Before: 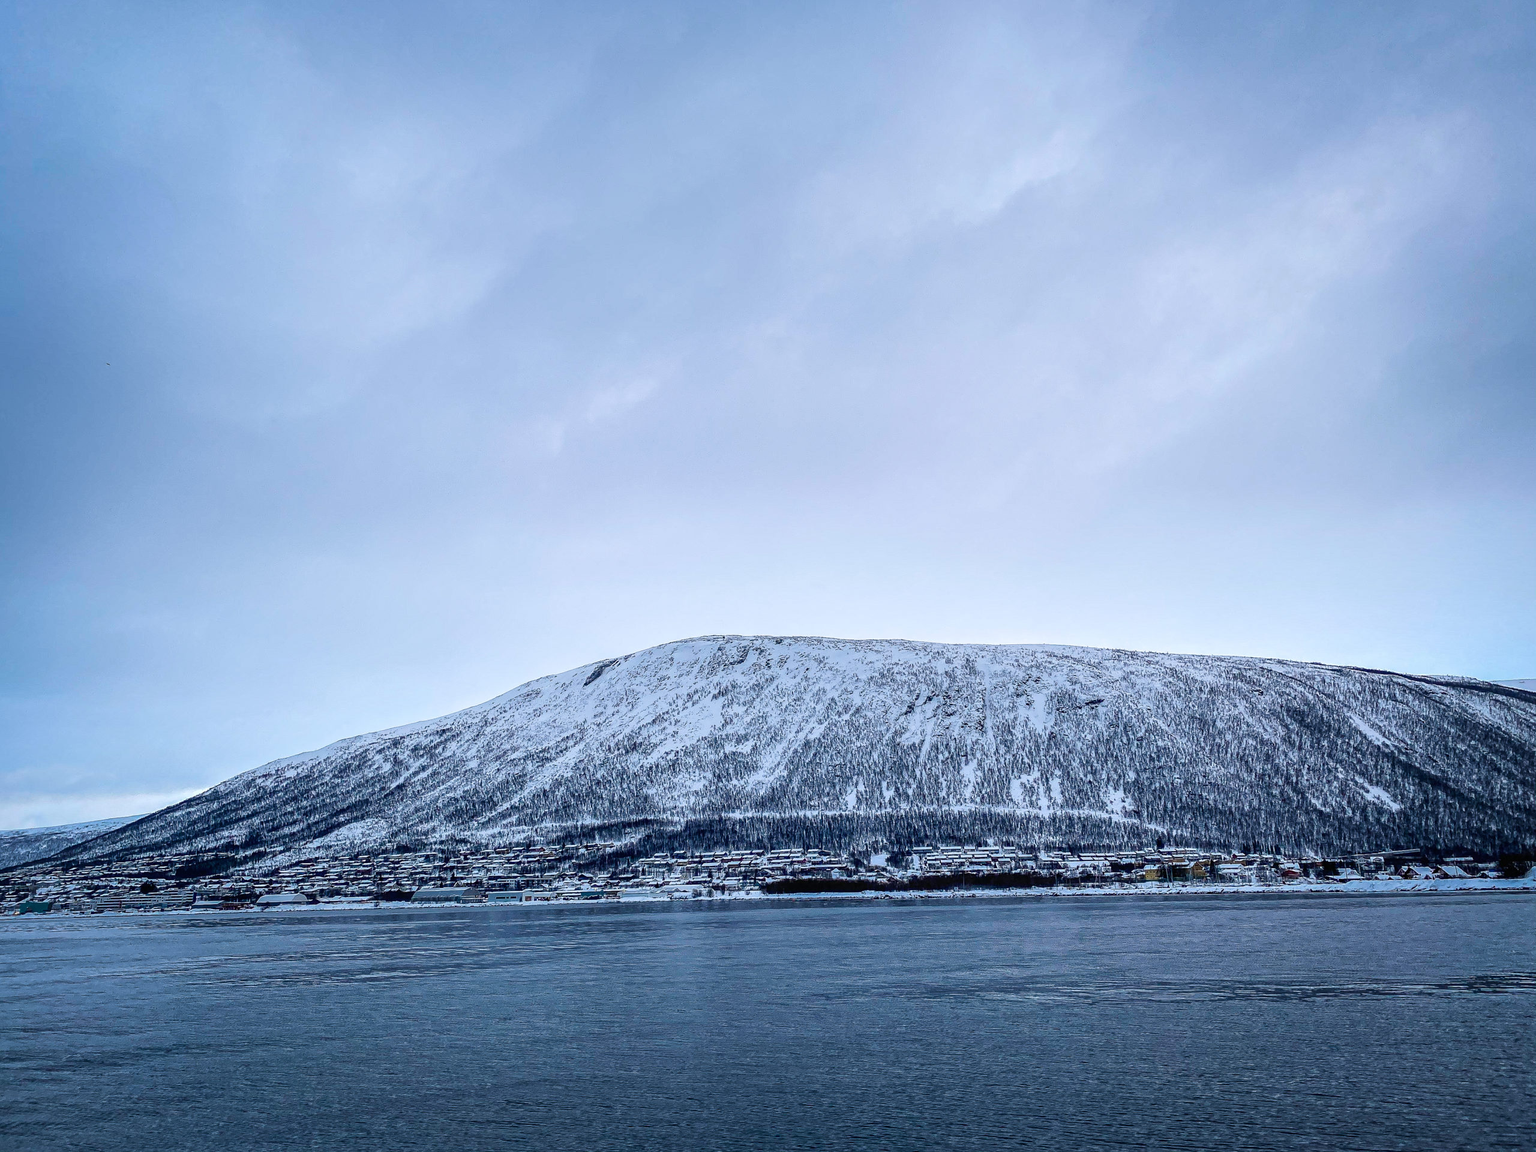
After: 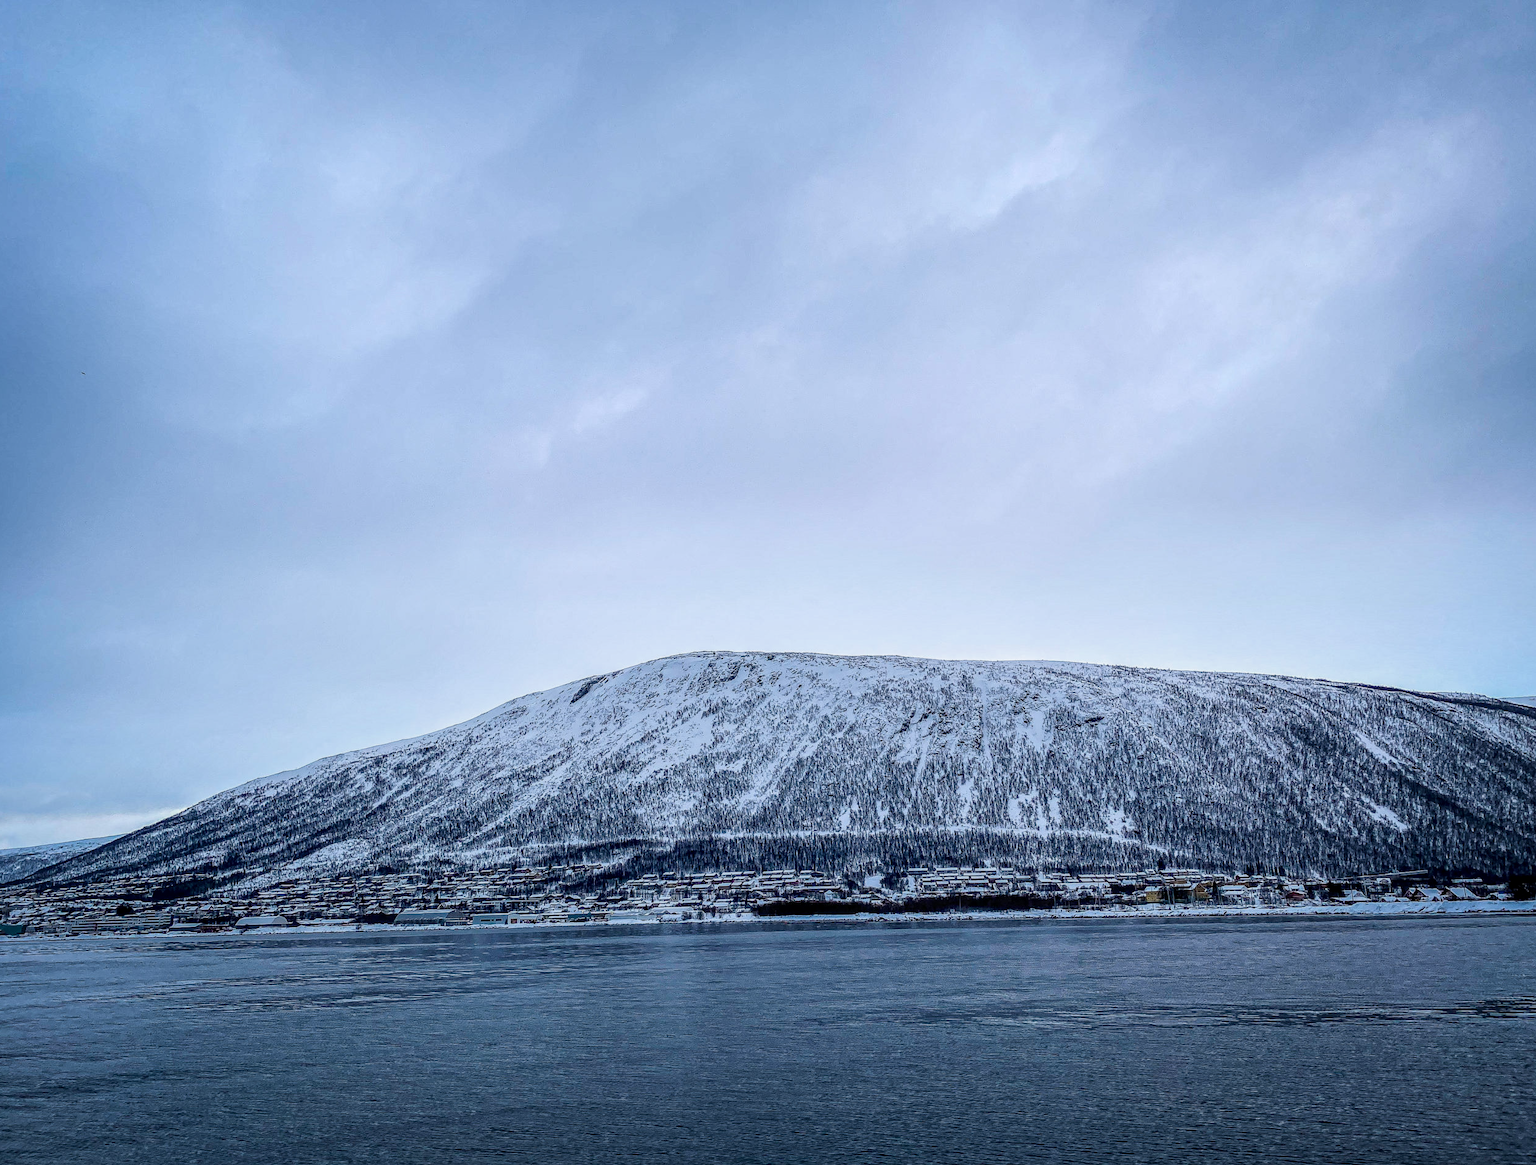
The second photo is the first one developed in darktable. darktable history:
crop and rotate: left 1.774%, right 0.633%, bottom 1.28%
local contrast: on, module defaults
graduated density: rotation -180°, offset 24.95
